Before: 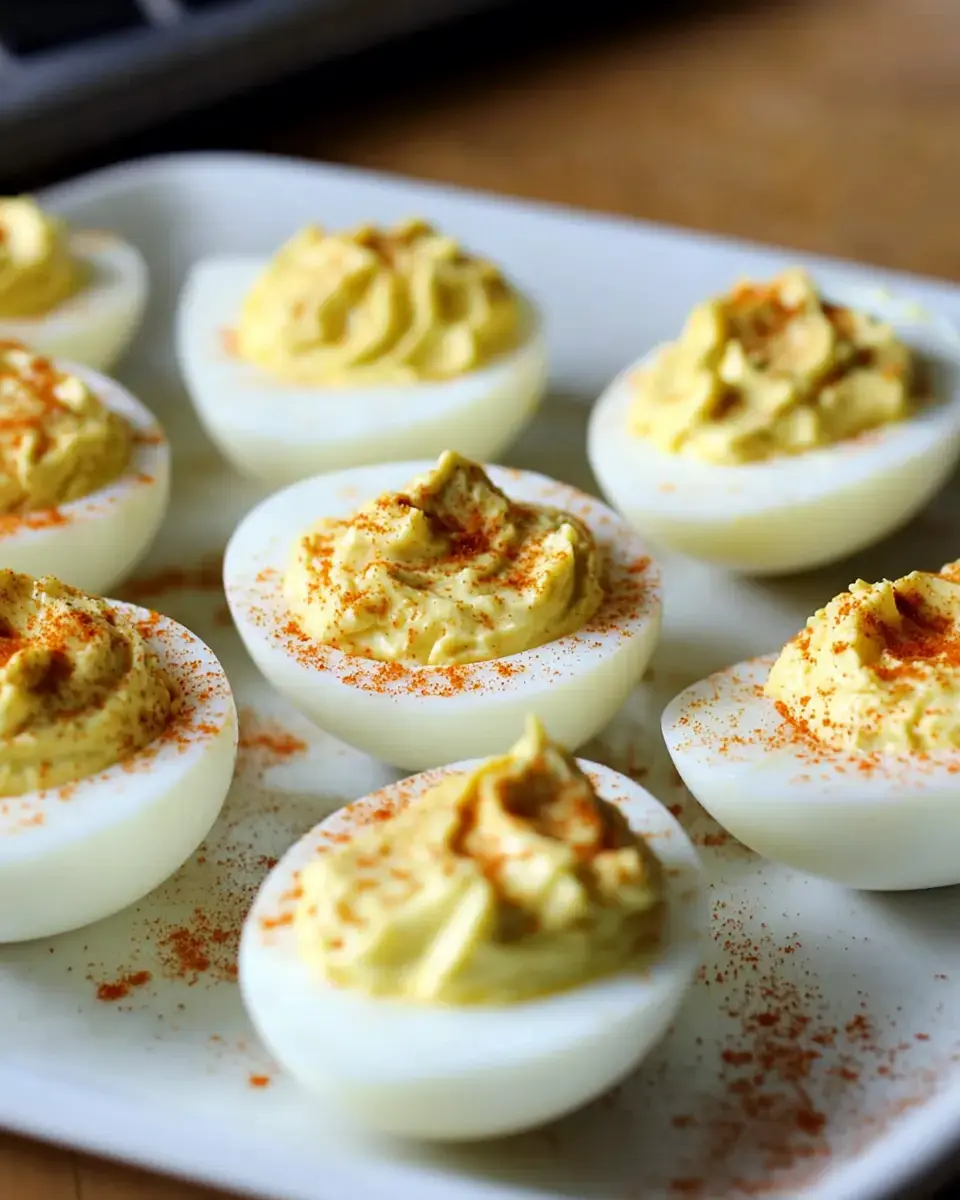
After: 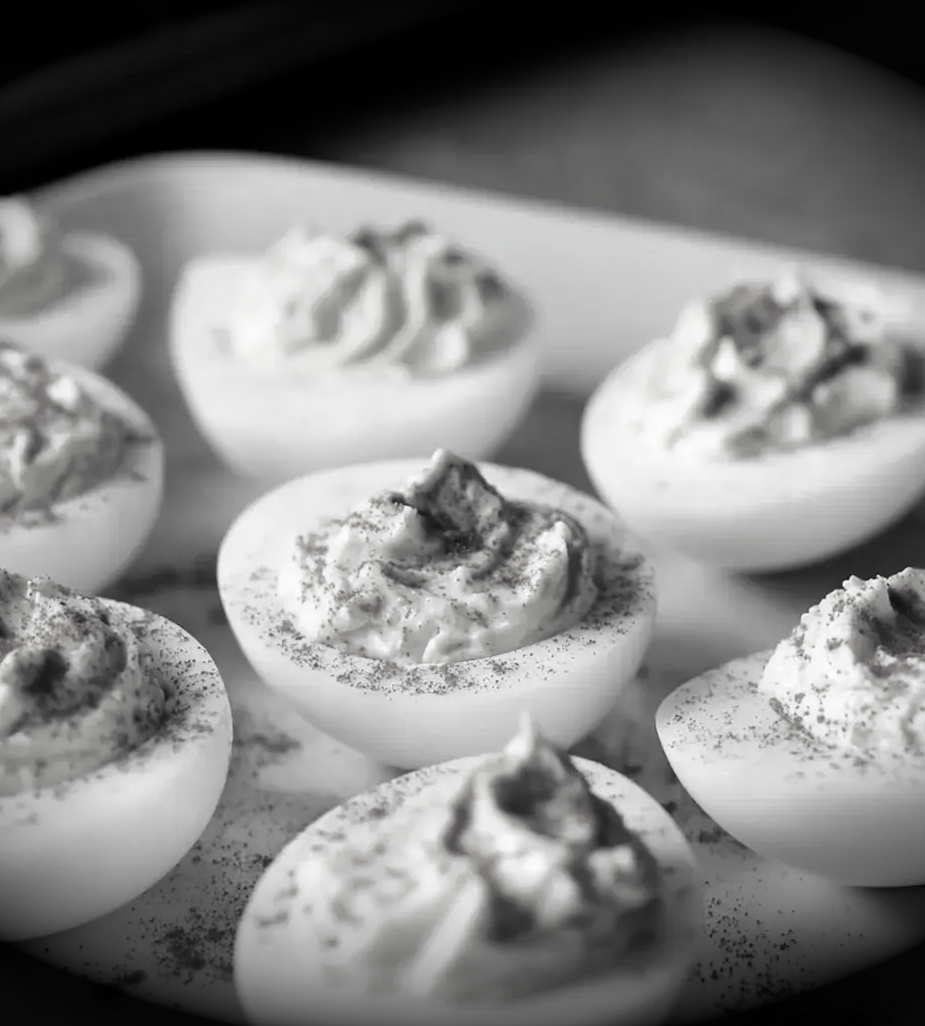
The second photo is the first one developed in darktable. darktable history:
crop and rotate: angle 0.207°, left 0.416%, right 2.756%, bottom 14.075%
vignetting: fall-off start 99.98%, brightness -0.993, saturation 0.5, width/height ratio 1.303
contrast brightness saturation: saturation -0.988
